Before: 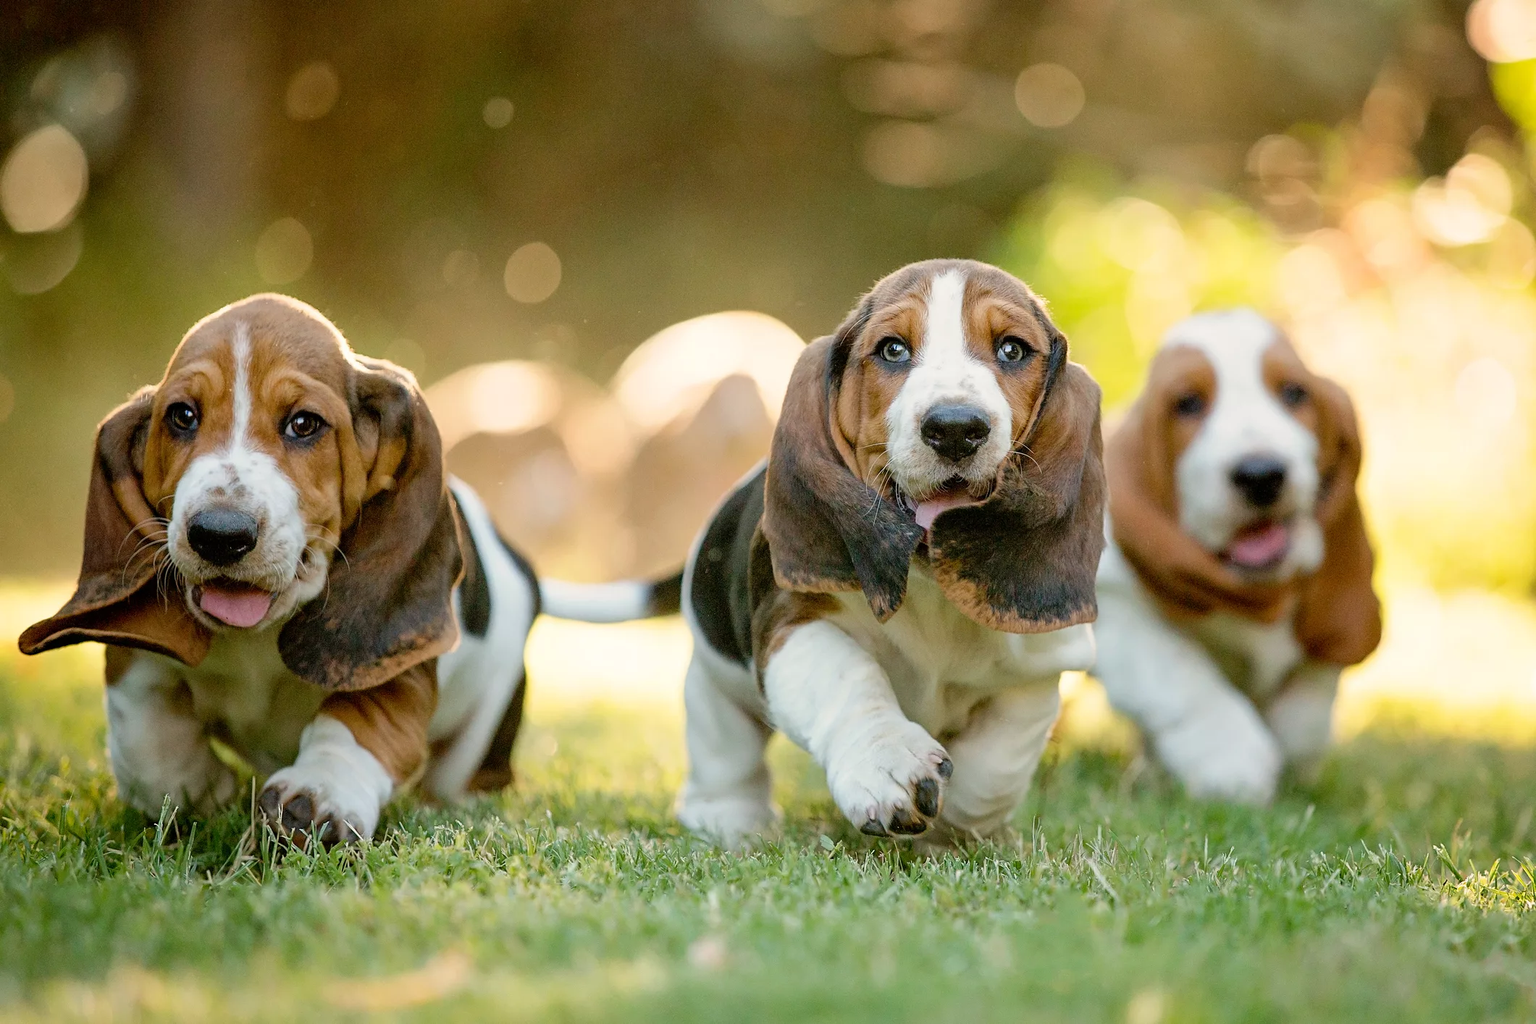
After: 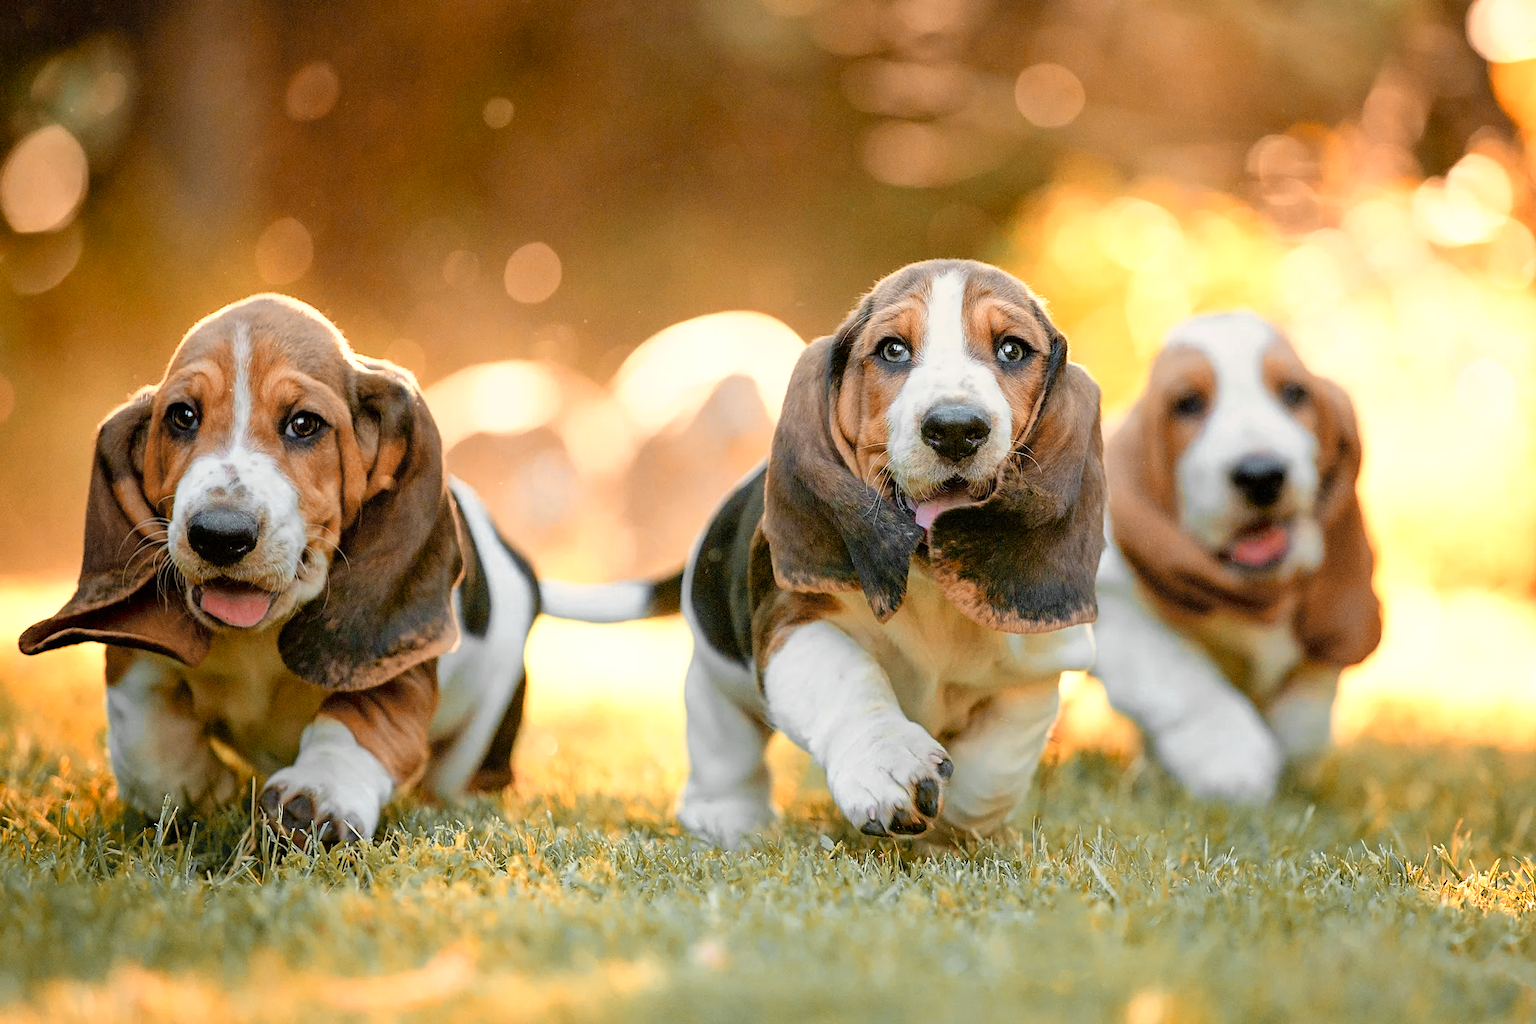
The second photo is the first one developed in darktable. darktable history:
color zones: curves: ch0 [(0.009, 0.528) (0.136, 0.6) (0.255, 0.586) (0.39, 0.528) (0.522, 0.584) (0.686, 0.736) (0.849, 0.561)]; ch1 [(0.045, 0.781) (0.14, 0.416) (0.257, 0.695) (0.442, 0.032) (0.738, 0.338) (0.818, 0.632) (0.891, 0.741) (1, 0.704)]; ch2 [(0, 0.667) (0.141, 0.52) (0.26, 0.37) (0.474, 0.432) (0.743, 0.286)]
velvia: strength 15.49%
